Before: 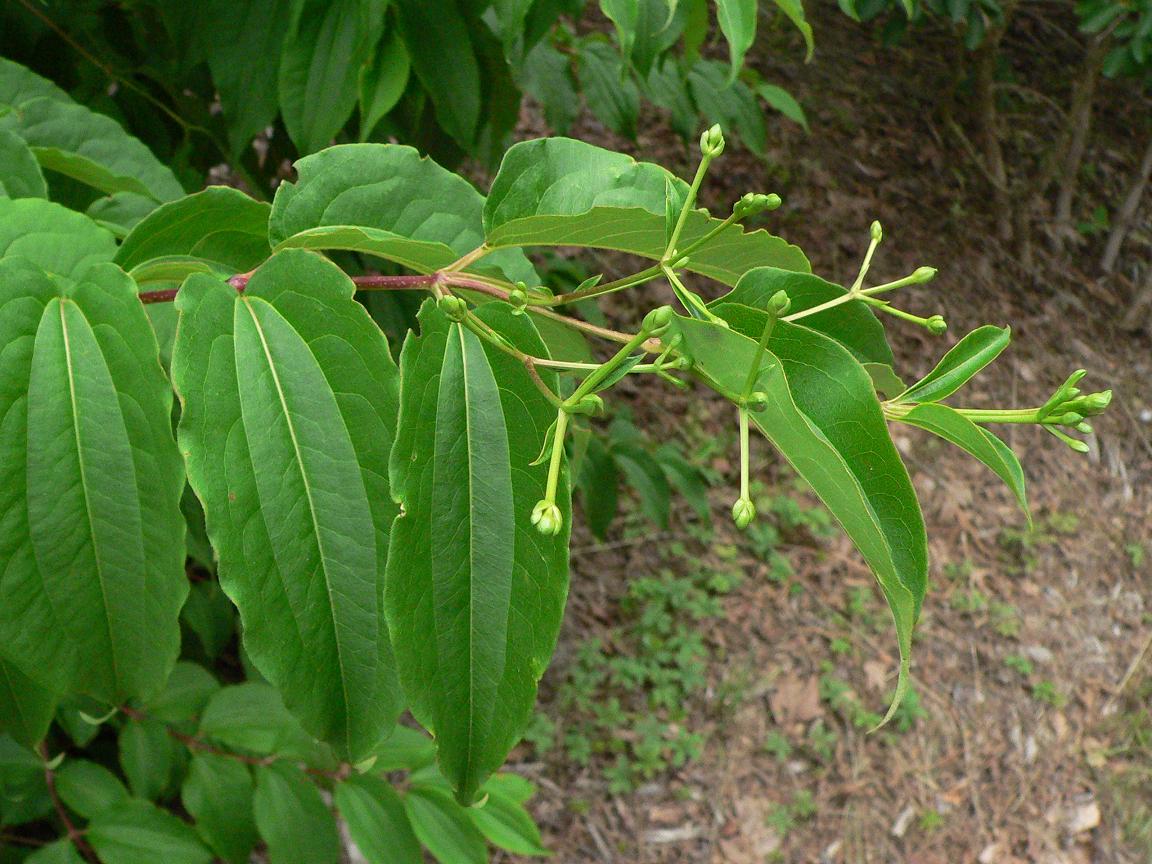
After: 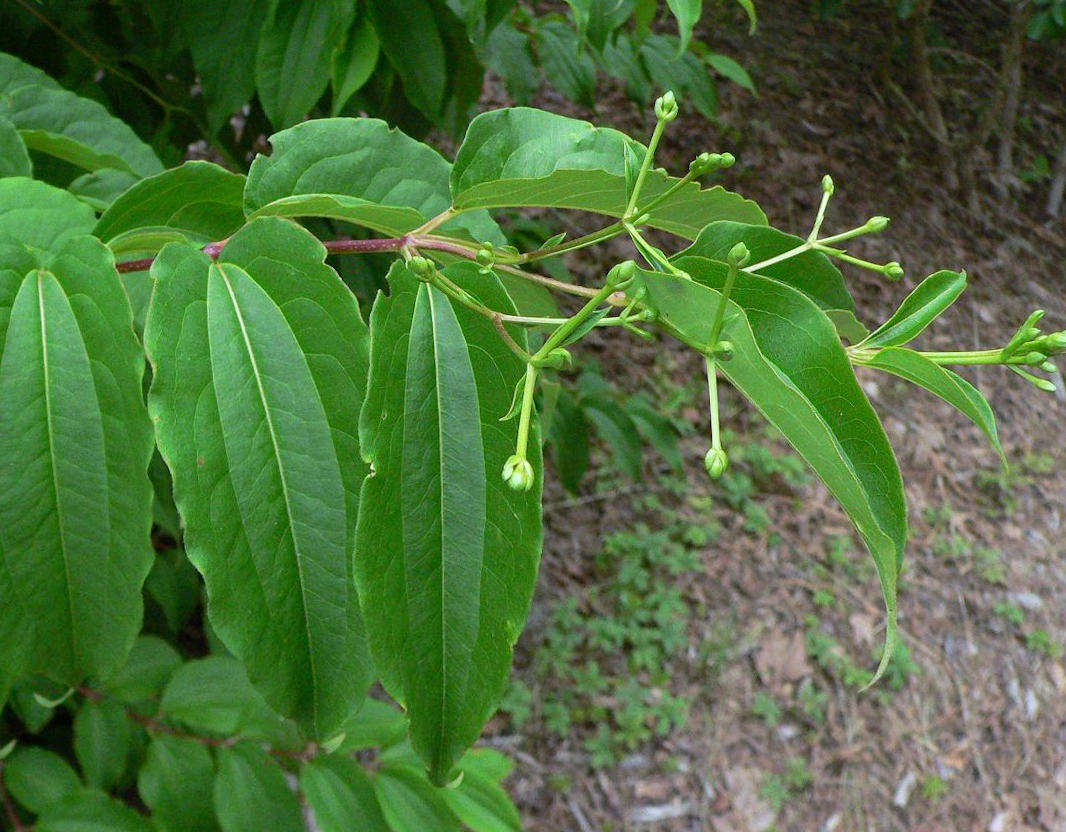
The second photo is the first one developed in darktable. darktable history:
tone equalizer: on, module defaults
rotate and perspective: rotation -1.68°, lens shift (vertical) -0.146, crop left 0.049, crop right 0.912, crop top 0.032, crop bottom 0.96
white balance: red 0.948, green 1.02, blue 1.176
